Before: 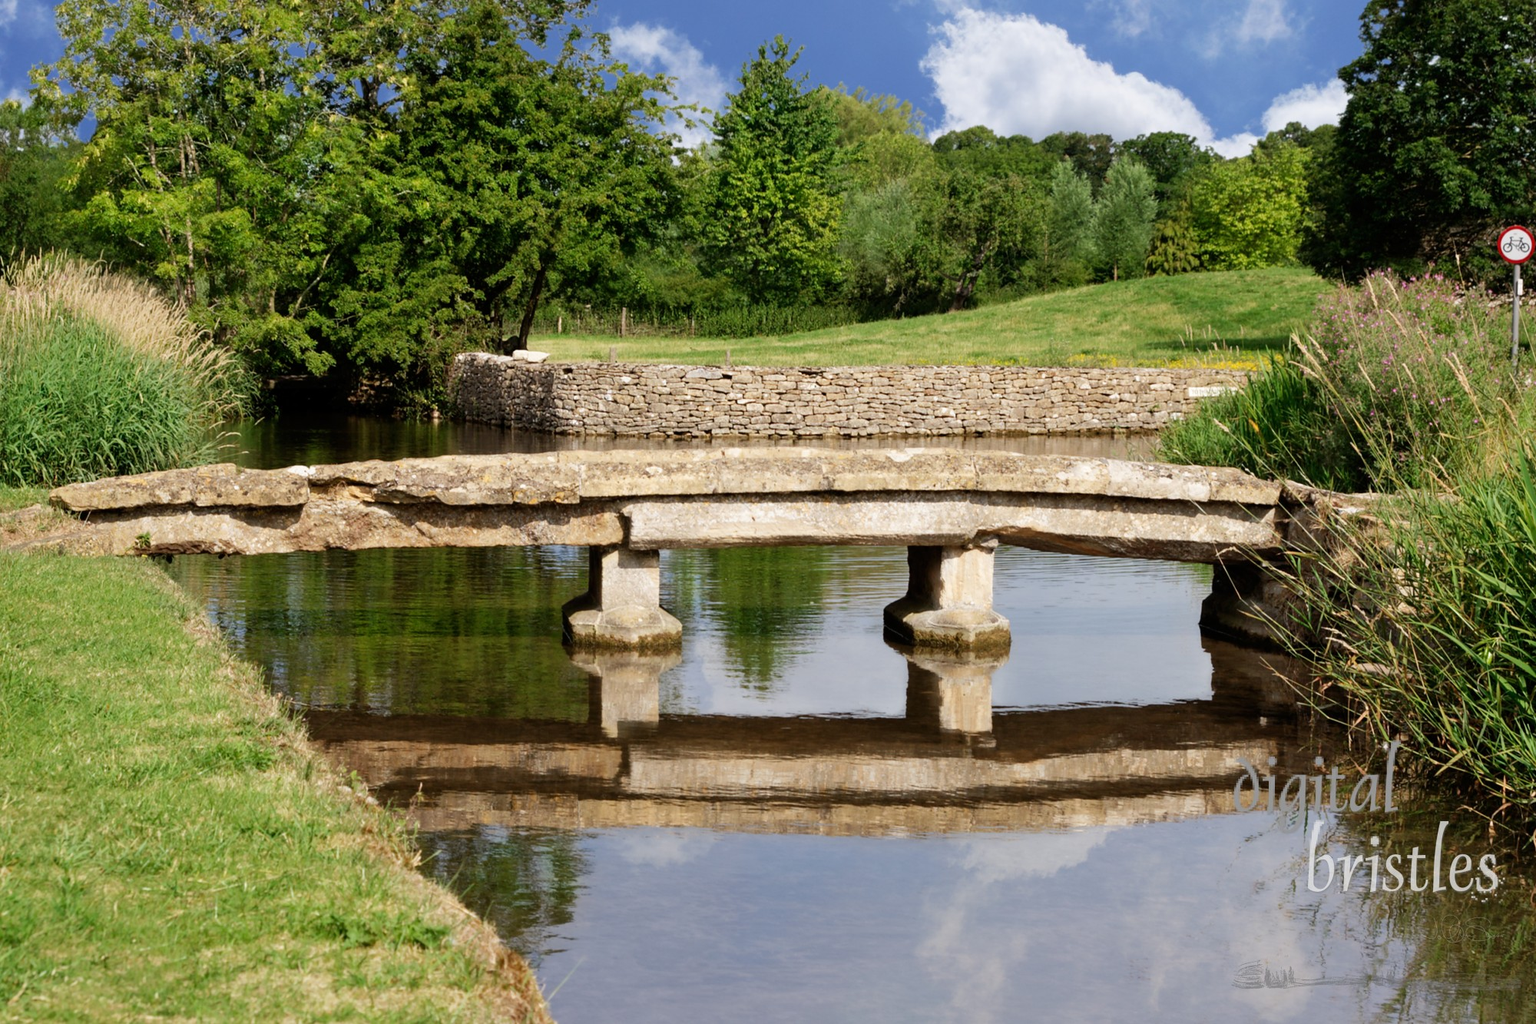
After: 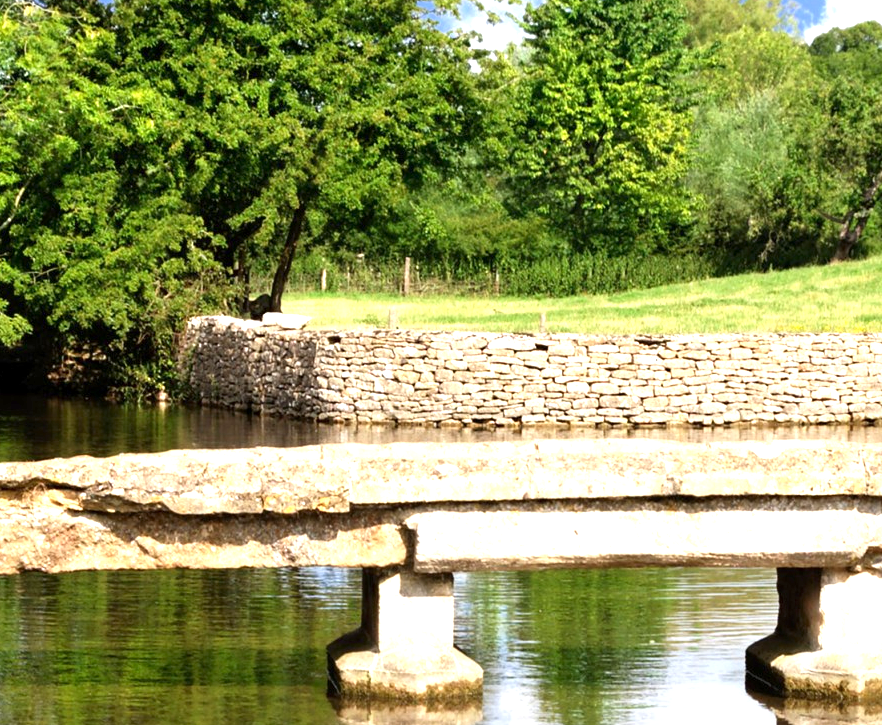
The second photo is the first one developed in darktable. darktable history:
crop: left 20.291%, top 10.759%, right 35.608%, bottom 34.708%
exposure: exposure 1.228 EV, compensate highlight preservation false
